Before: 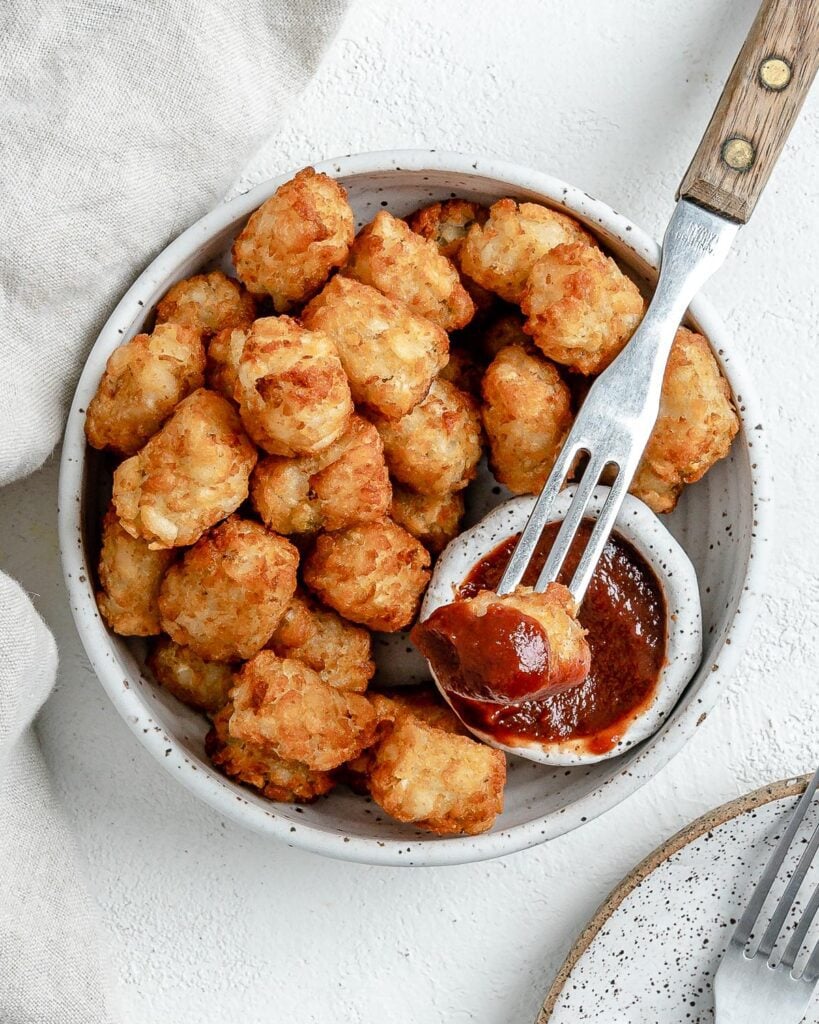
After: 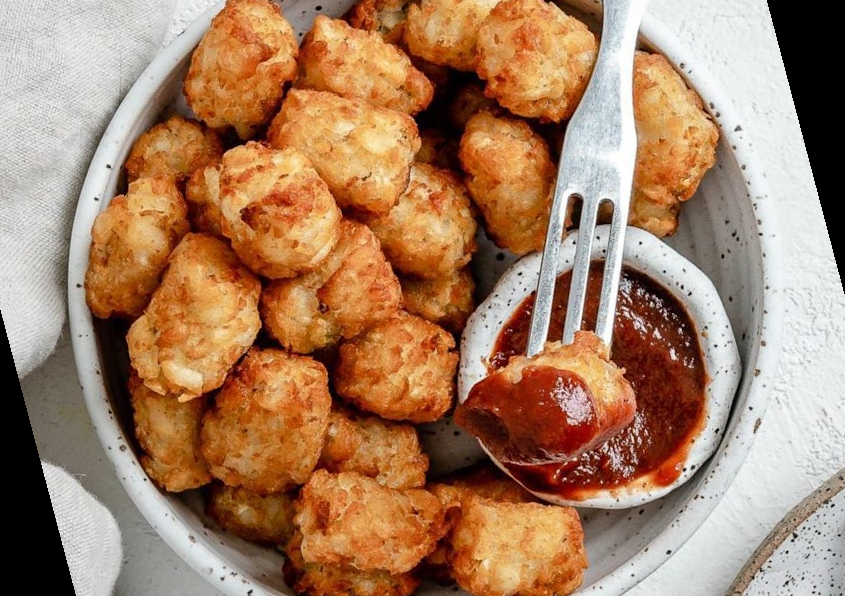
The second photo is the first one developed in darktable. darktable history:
rotate and perspective: rotation -14.8°, crop left 0.1, crop right 0.903, crop top 0.25, crop bottom 0.748
vignetting: brightness -0.167
